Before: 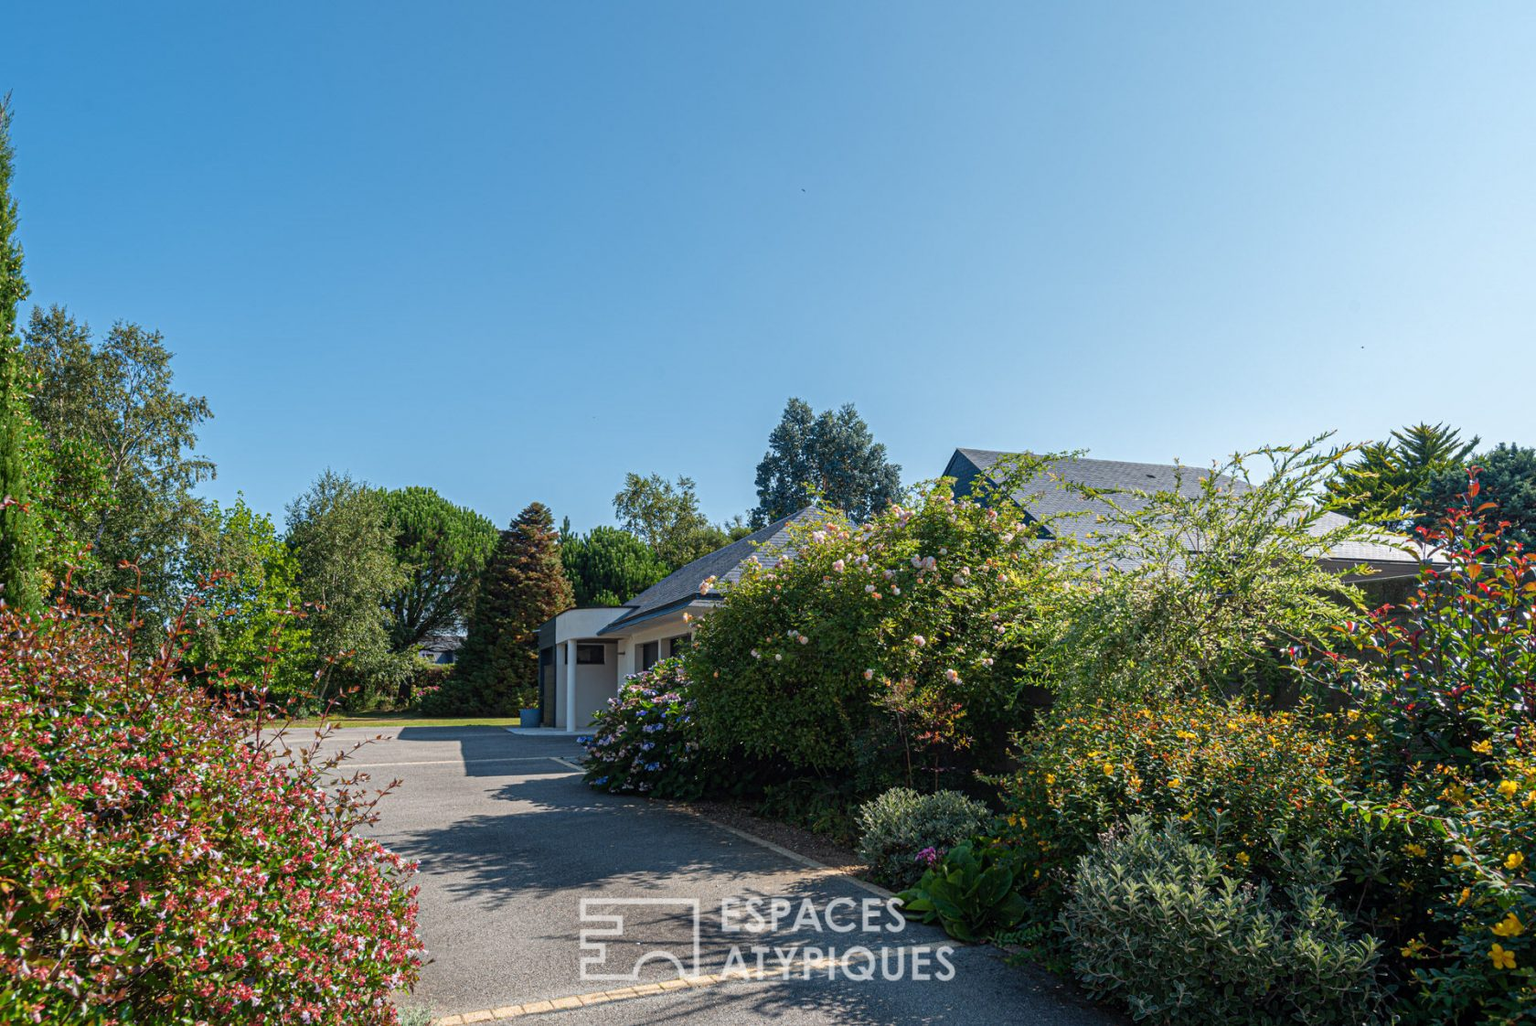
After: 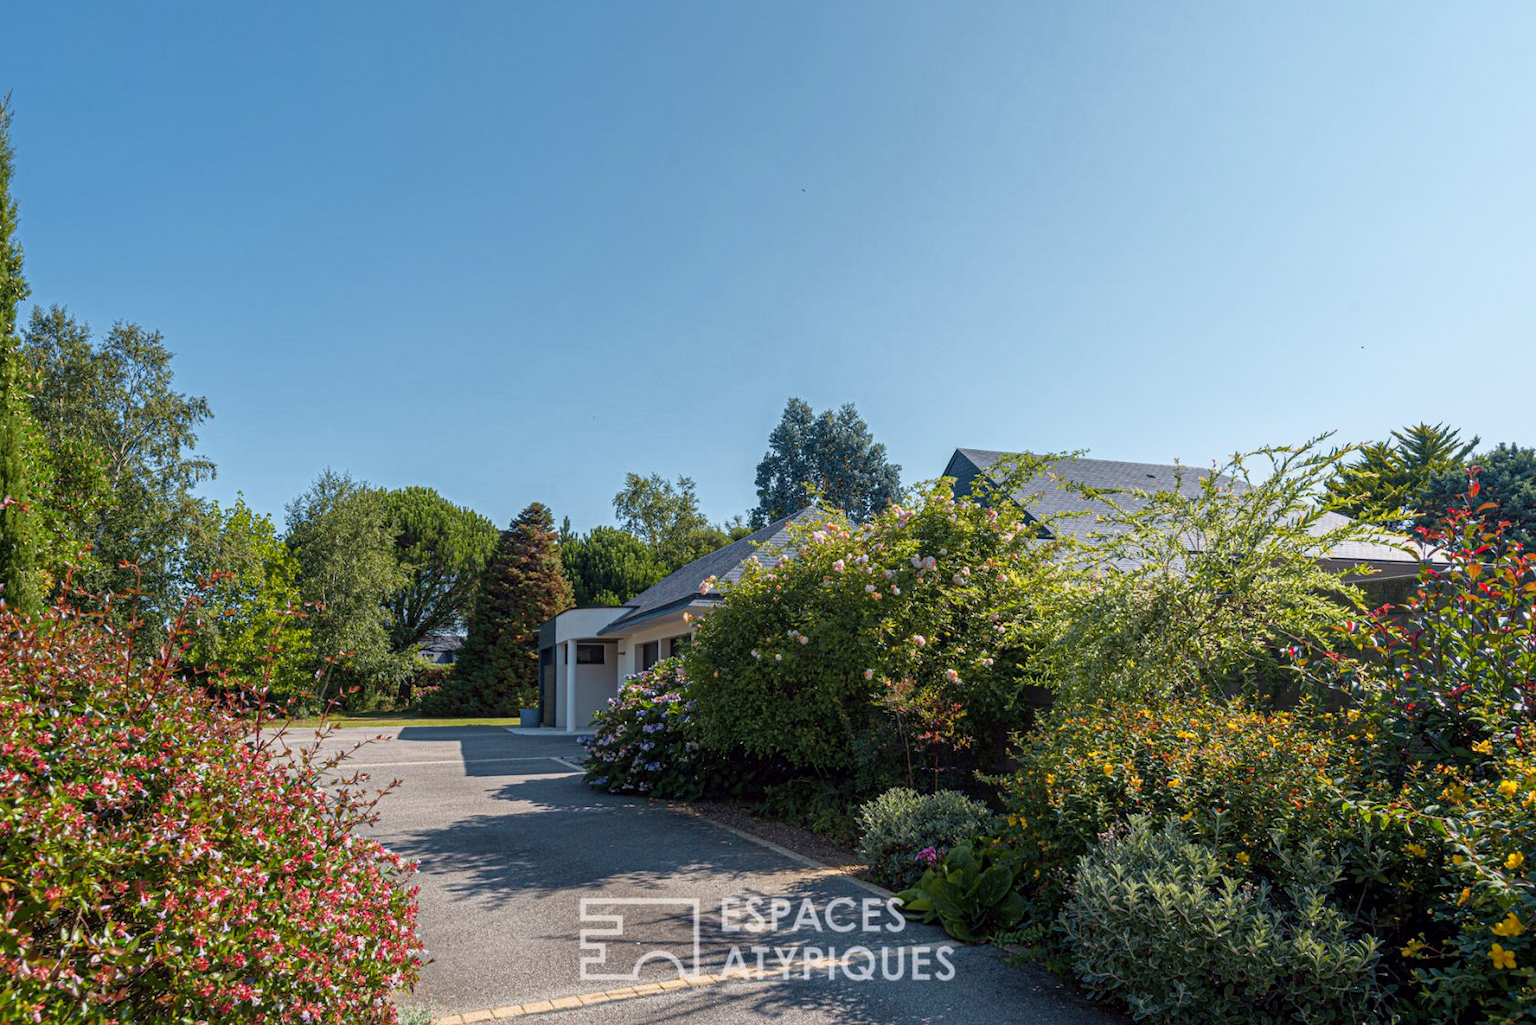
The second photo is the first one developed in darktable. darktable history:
tone curve: curves: ch0 [(0.013, 0) (0.061, 0.068) (0.239, 0.256) (0.502, 0.505) (0.683, 0.676) (0.761, 0.773) (0.858, 0.858) (0.987, 0.945)]; ch1 [(0, 0) (0.172, 0.123) (0.304, 0.288) (0.414, 0.44) (0.472, 0.473) (0.502, 0.508) (0.521, 0.528) (0.583, 0.595) (0.654, 0.673) (0.728, 0.761) (1, 1)]; ch2 [(0, 0) (0.411, 0.424) (0.485, 0.476) (0.502, 0.502) (0.553, 0.557) (0.57, 0.576) (1, 1)], color space Lab, independent channels, preserve colors none
